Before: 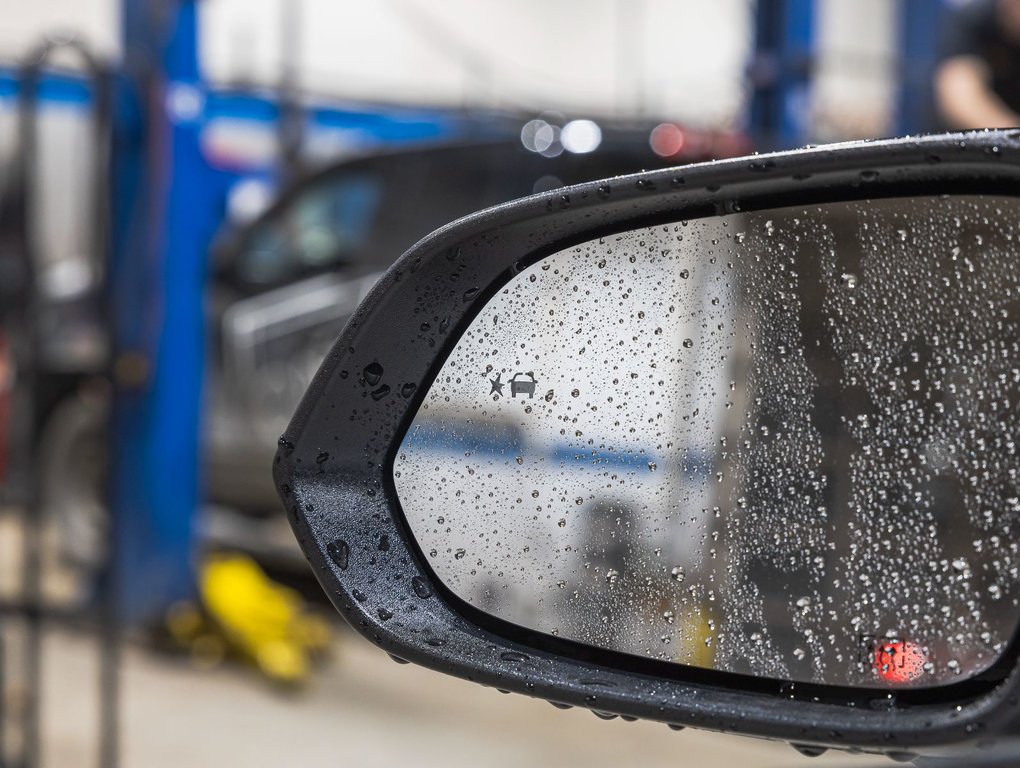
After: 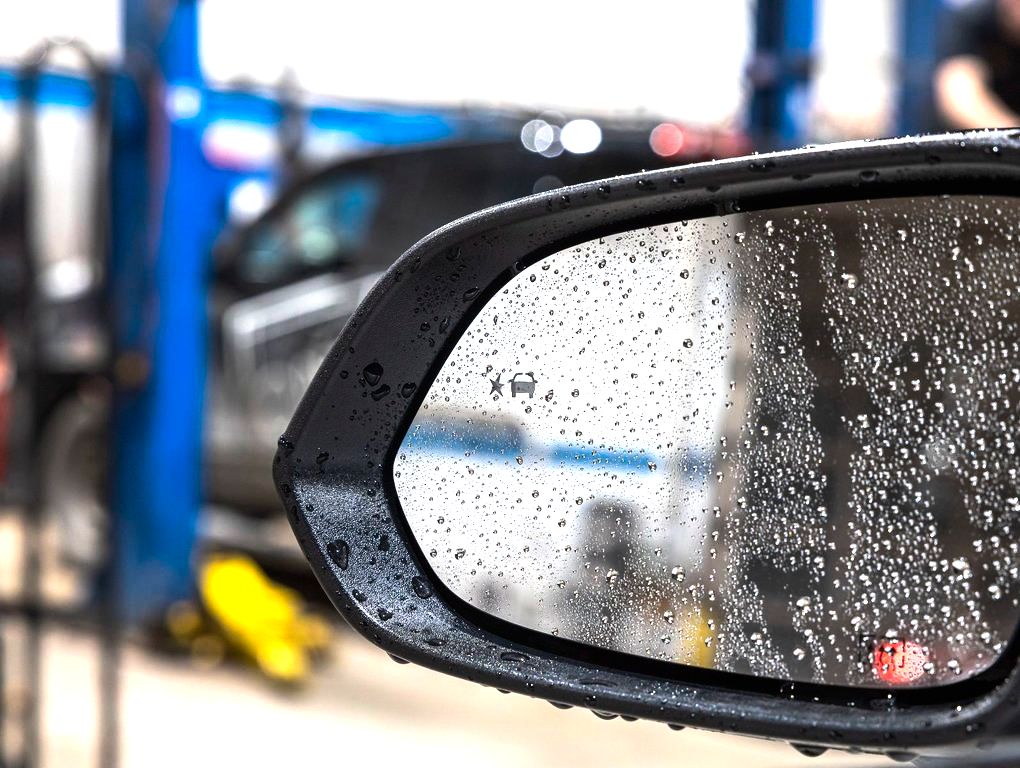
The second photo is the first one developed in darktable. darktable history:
color correction: highlights a* -0.182, highlights b* -0.124
rotate and perspective: automatic cropping off
exposure: black level correction 0, exposure 0.4 EV, compensate exposure bias true, compensate highlight preservation false
tone equalizer: -8 EV -0.75 EV, -7 EV -0.7 EV, -6 EV -0.6 EV, -5 EV -0.4 EV, -3 EV 0.4 EV, -2 EV 0.6 EV, -1 EV 0.7 EV, +0 EV 0.75 EV, edges refinement/feathering 500, mask exposure compensation -1.57 EV, preserve details no
